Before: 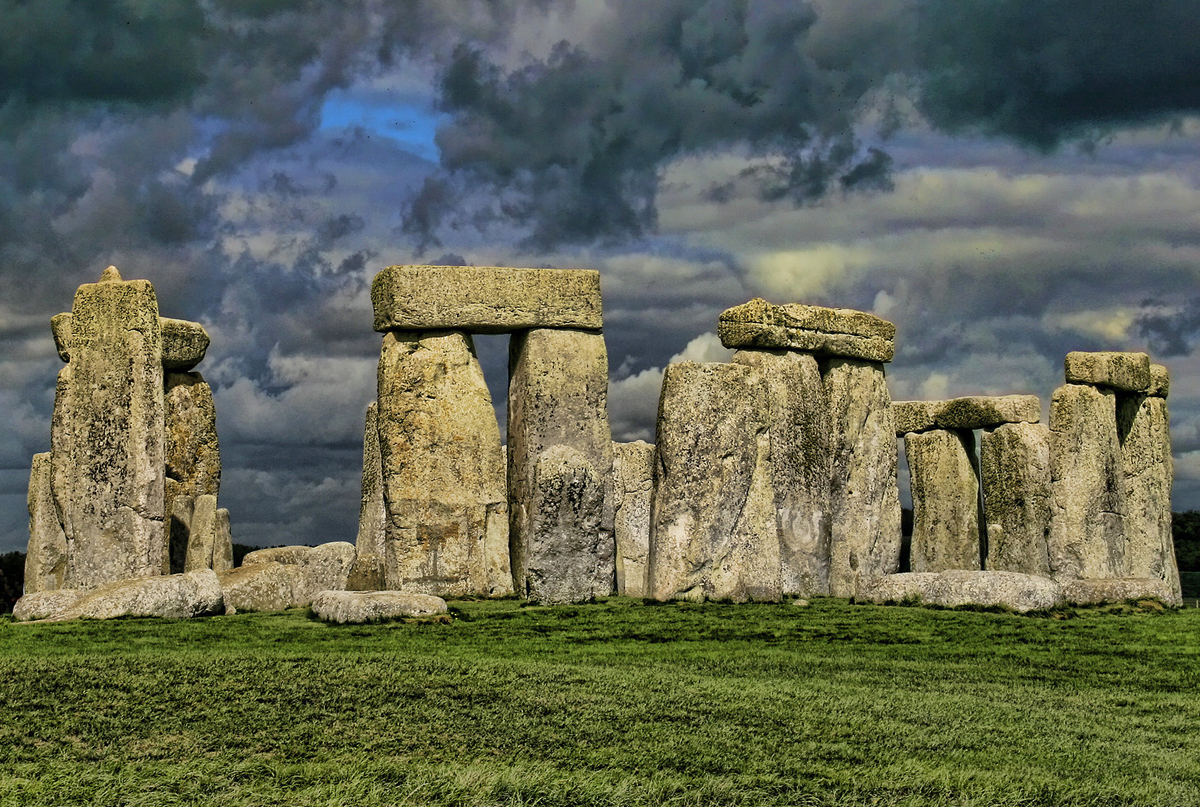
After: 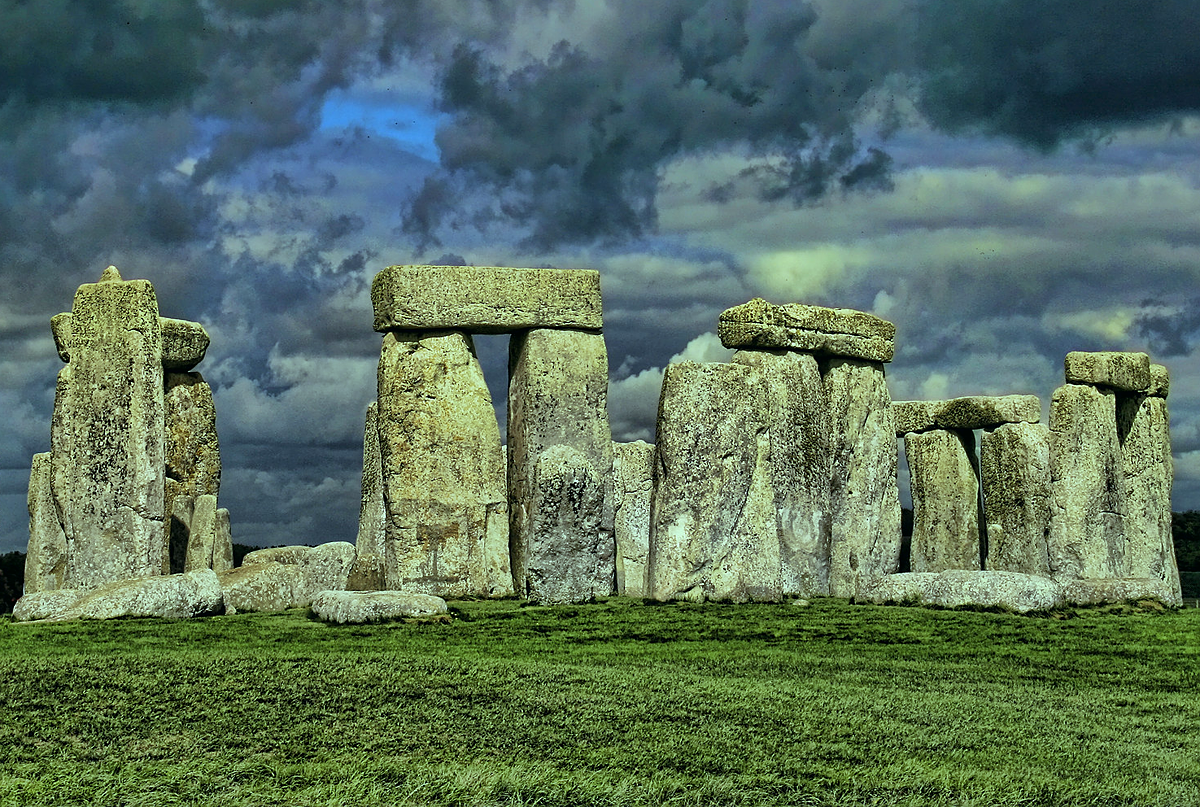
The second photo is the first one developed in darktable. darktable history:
sharpen: radius 1
color balance: mode lift, gamma, gain (sRGB), lift [0.997, 0.979, 1.021, 1.011], gamma [1, 1.084, 0.916, 0.998], gain [1, 0.87, 1.13, 1.101], contrast 4.55%, contrast fulcrum 38.24%, output saturation 104.09%
